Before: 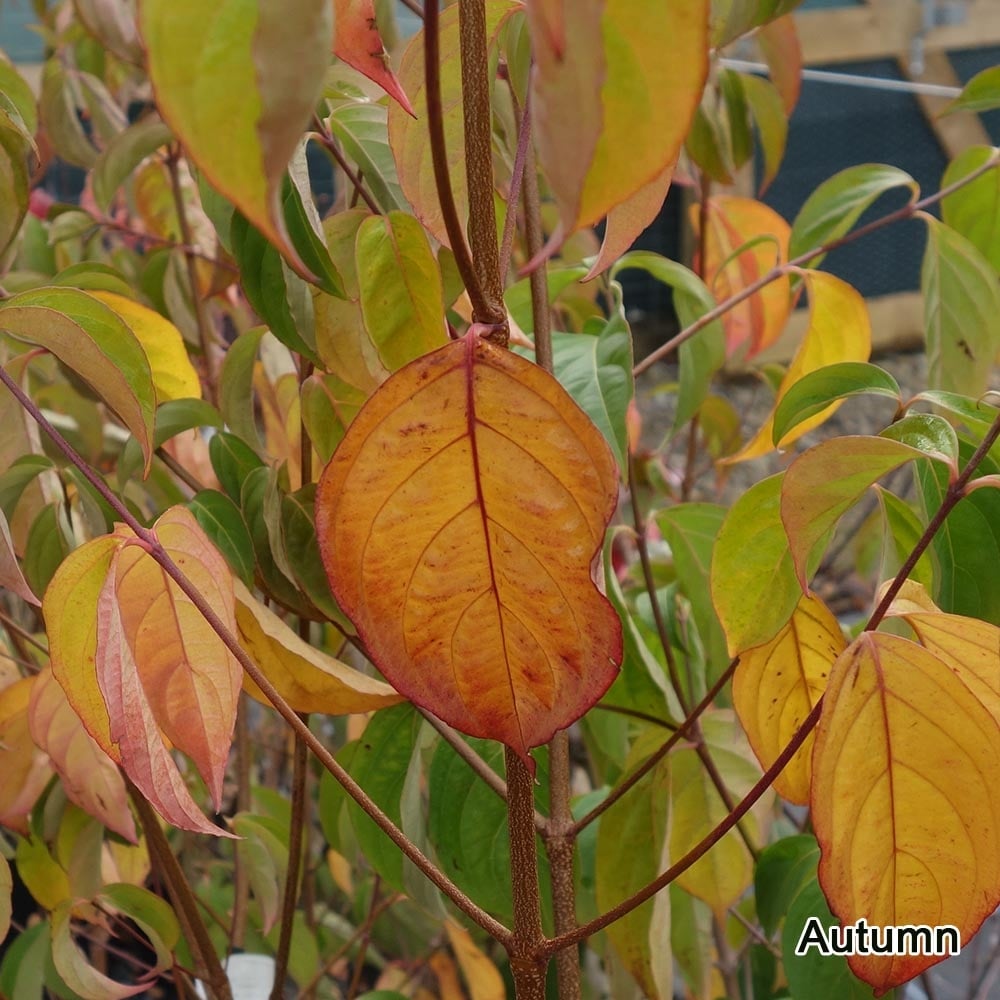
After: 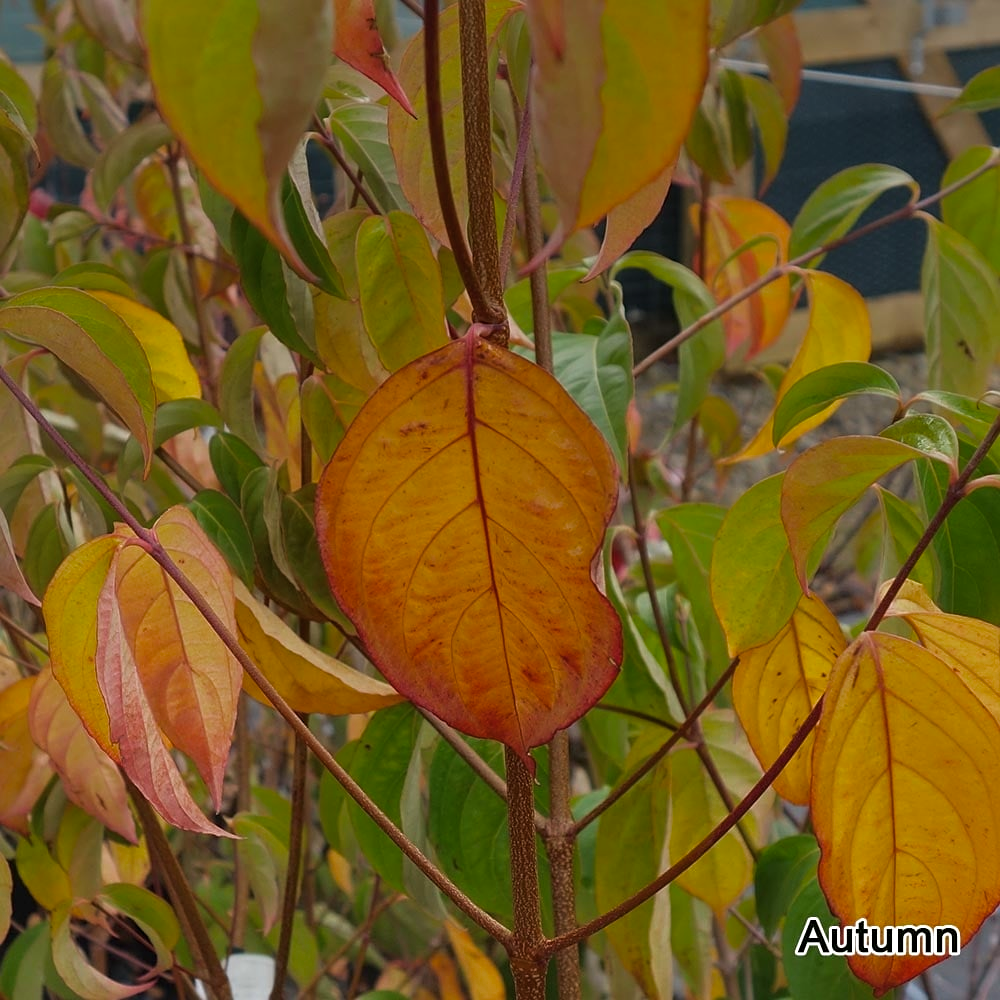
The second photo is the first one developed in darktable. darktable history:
graduated density: rotation -0.352°, offset 57.64
sharpen: amount 0.2
color balance rgb: shadows fall-off 101%, linear chroma grading › mid-tones 7.63%, perceptual saturation grading › mid-tones 11.68%, mask middle-gray fulcrum 22.45%, global vibrance 10.11%, saturation formula JzAzBz (2021)
